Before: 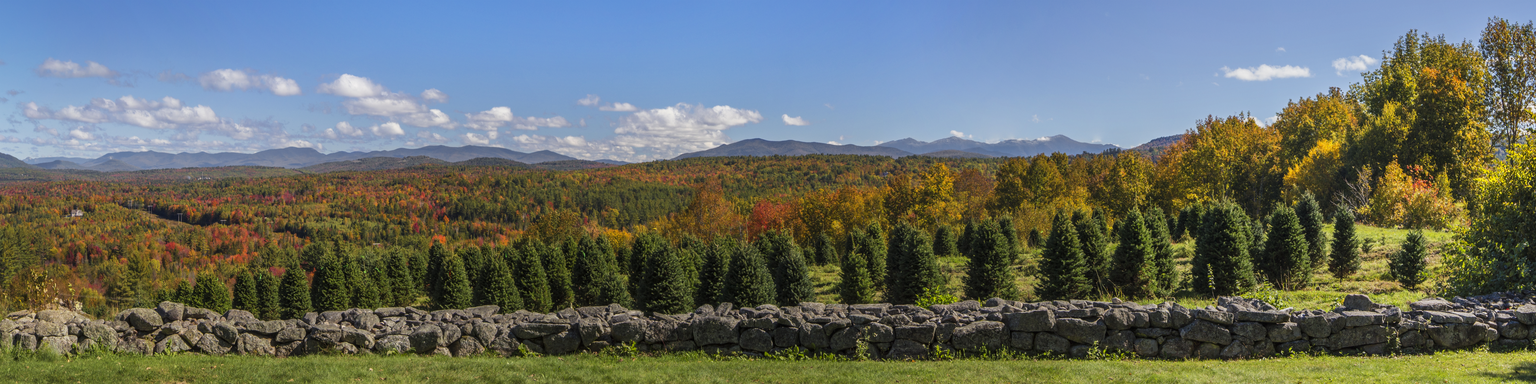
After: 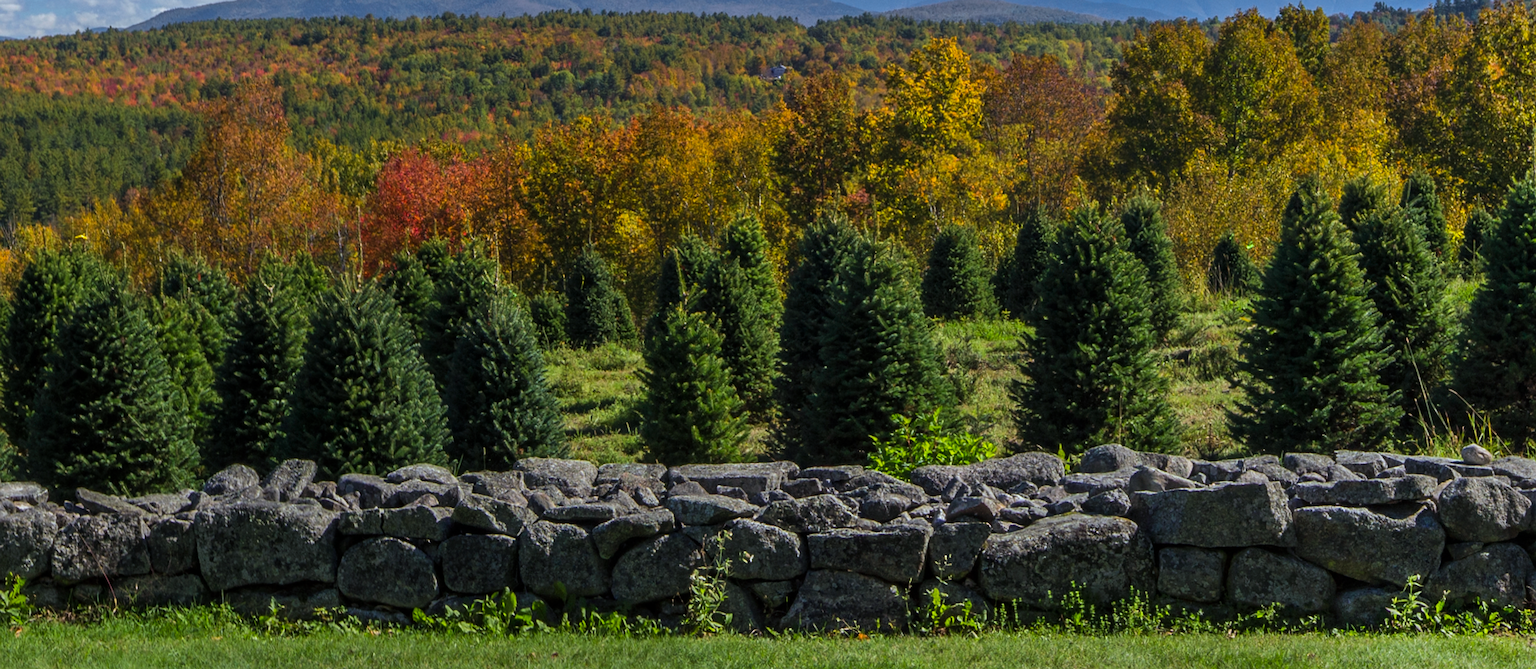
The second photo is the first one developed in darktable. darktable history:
crop: left 40.878%, top 39.176%, right 25.993%, bottom 3.081%
sharpen: on, module defaults
levels: levels [0, 0.498, 0.996]
white balance: red 0.924, blue 1.095
